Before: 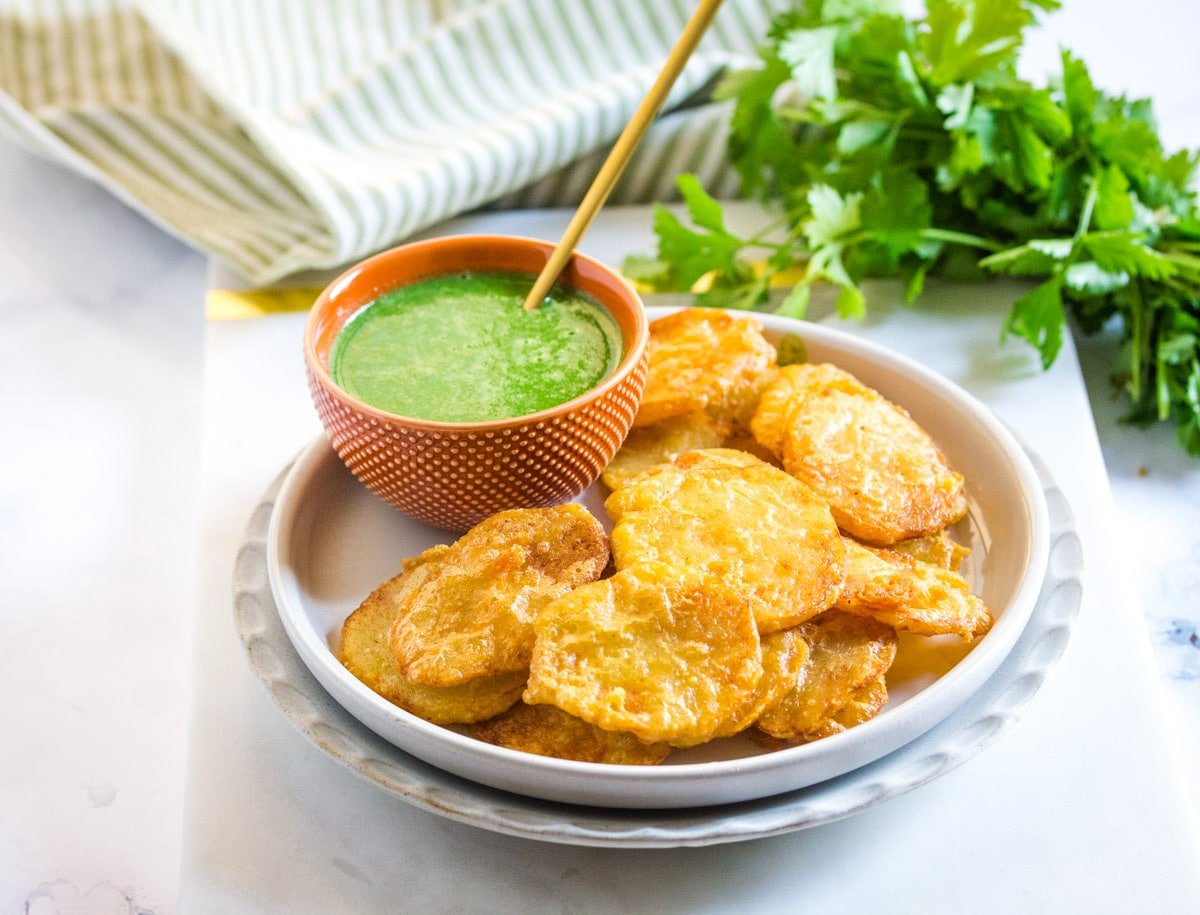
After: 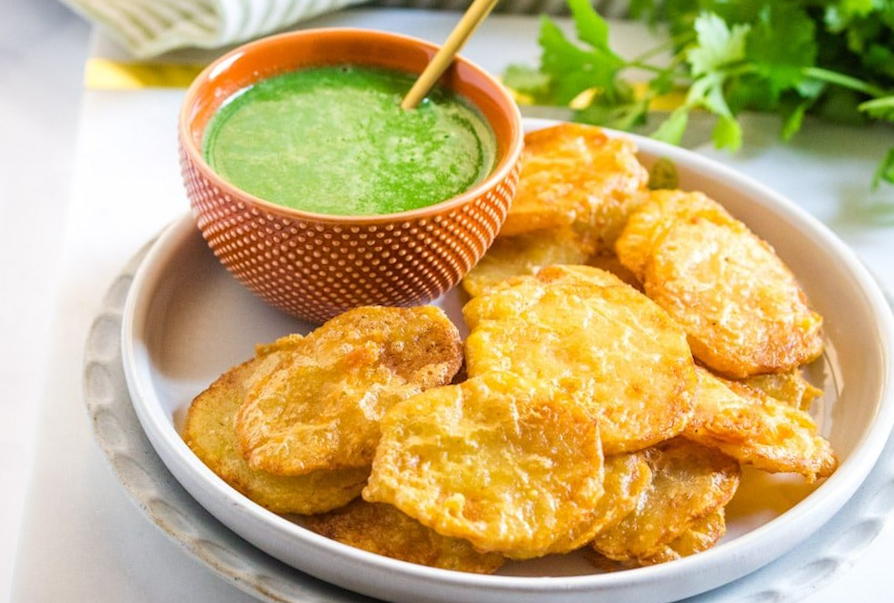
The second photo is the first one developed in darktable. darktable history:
crop and rotate: angle -3.37°, left 9.79%, top 20.73%, right 12.42%, bottom 11.82%
rotate and perspective: rotation 2.27°, automatic cropping off
